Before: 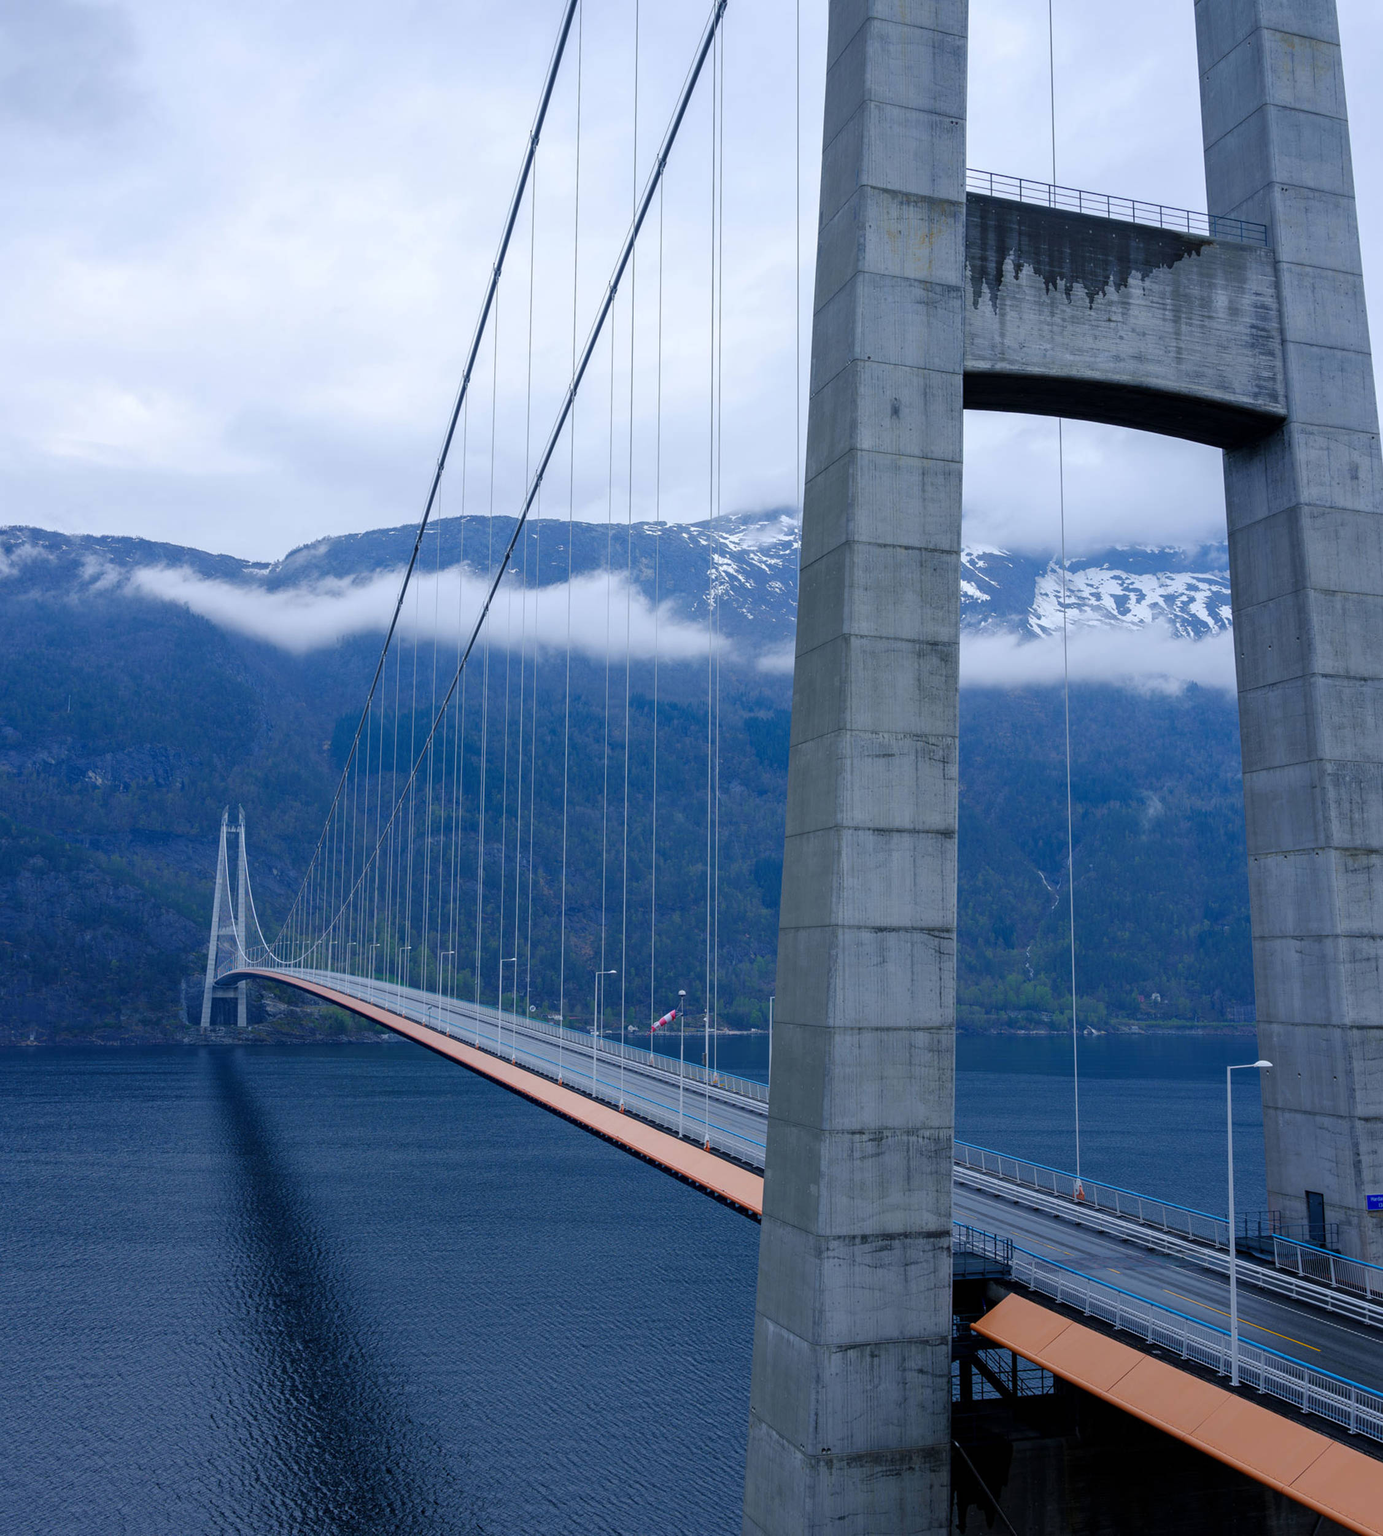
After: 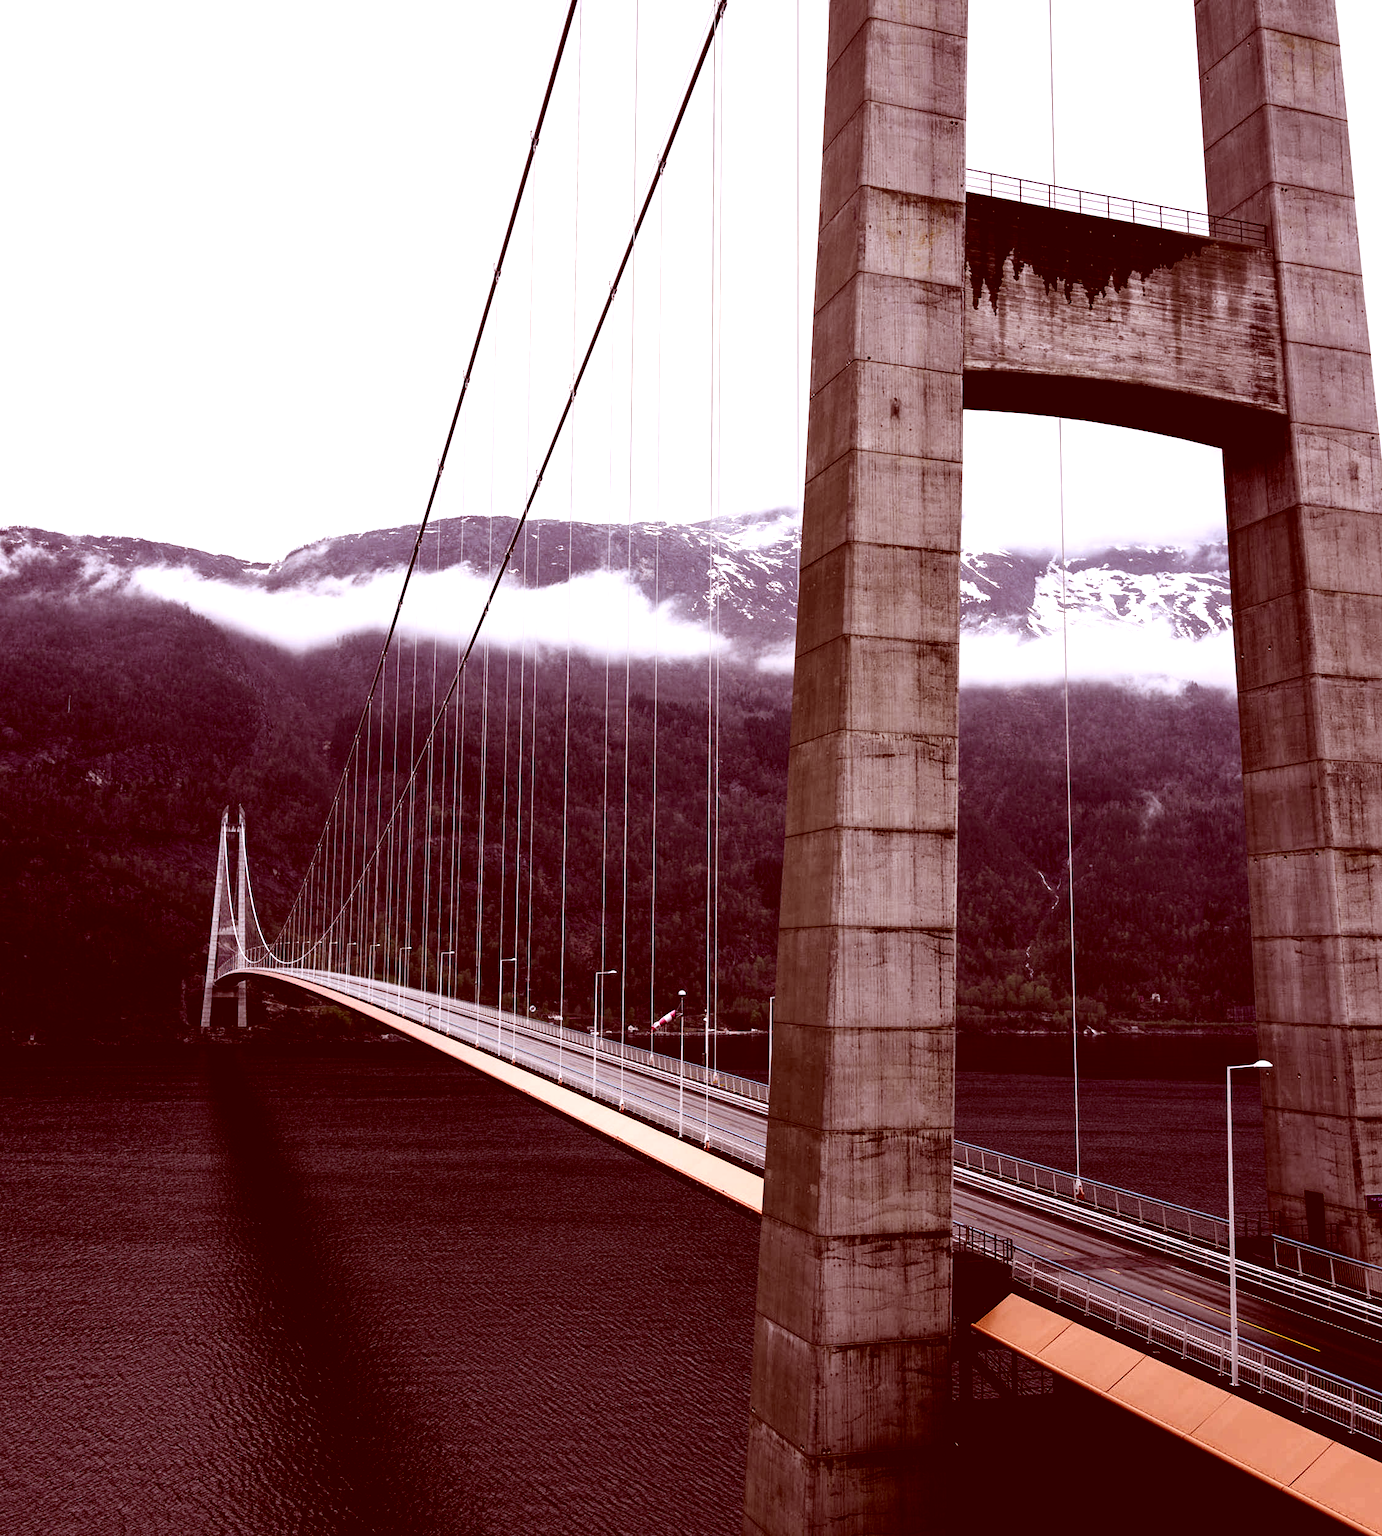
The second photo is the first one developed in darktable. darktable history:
tone equalizer: mask exposure compensation -0.486 EV
color correction: highlights a* 9.15, highlights b* 9.07, shadows a* 39.7, shadows b* 39.94, saturation 0.825
levels: levels [0.062, 0.494, 0.925]
tone curve: curves: ch0 [(0, 0) (0.003, 0.002) (0.011, 0.005) (0.025, 0.011) (0.044, 0.017) (0.069, 0.021) (0.1, 0.027) (0.136, 0.035) (0.177, 0.05) (0.224, 0.076) (0.277, 0.126) (0.335, 0.212) (0.399, 0.333) (0.468, 0.473) (0.543, 0.627) (0.623, 0.784) (0.709, 0.9) (0.801, 0.963) (0.898, 0.988) (1, 1)], color space Lab, independent channels, preserve colors basic power
